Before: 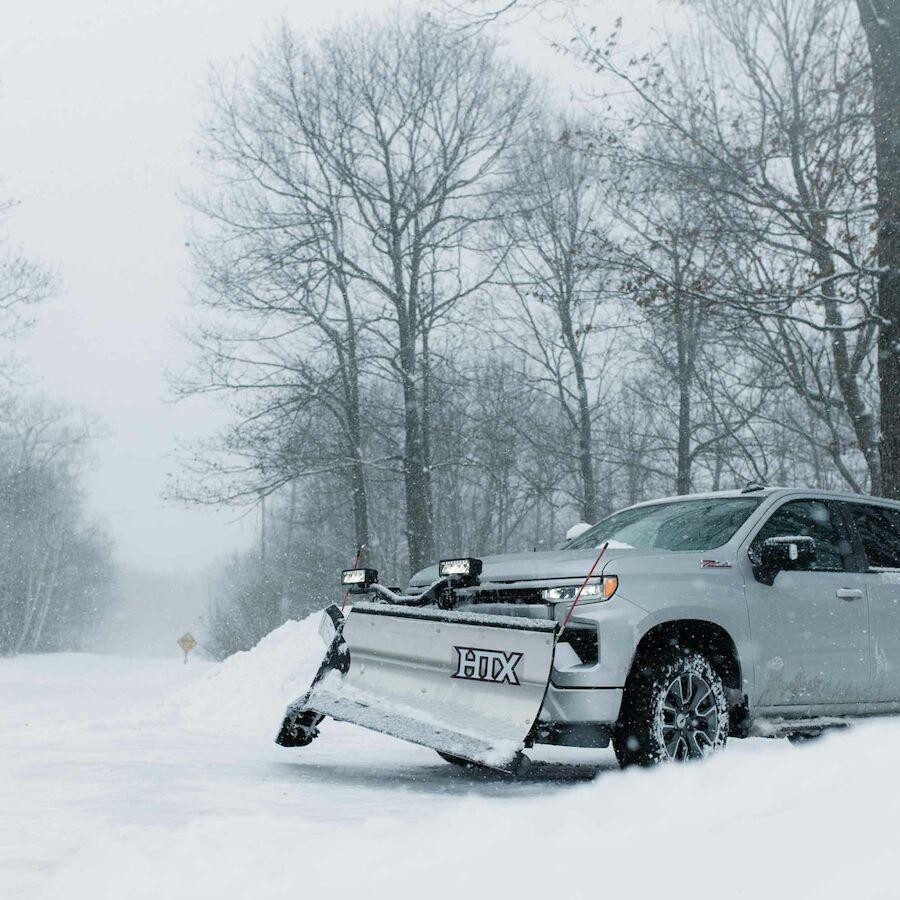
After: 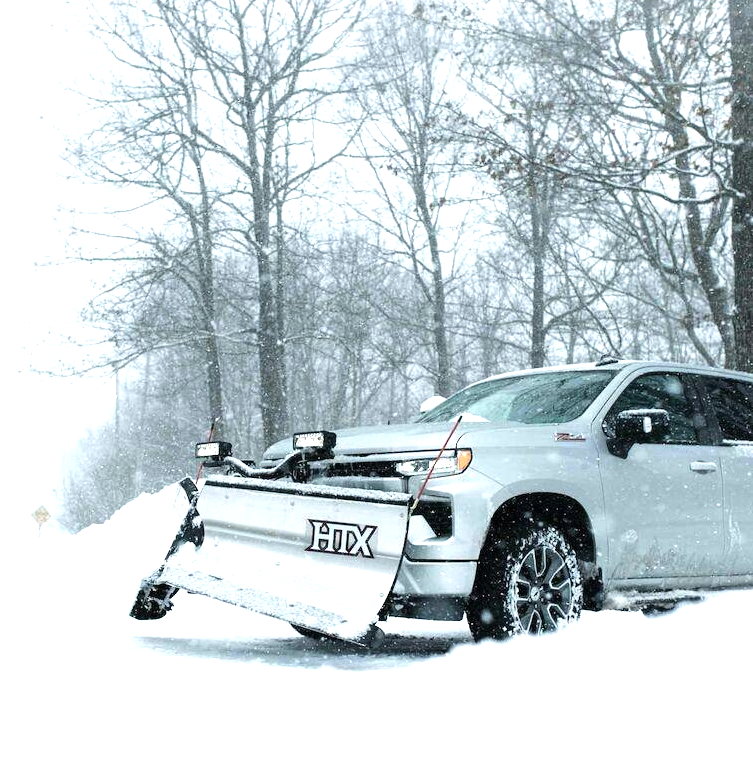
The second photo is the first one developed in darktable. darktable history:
exposure: black level correction 0, exposure 0.689 EV, compensate highlight preservation false
crop: left 16.316%, top 14.114%
tone equalizer: -8 EV -0.431 EV, -7 EV -0.389 EV, -6 EV -0.341 EV, -5 EV -0.222 EV, -3 EV 0.247 EV, -2 EV 0.305 EV, -1 EV 0.388 EV, +0 EV 0.419 EV, edges refinement/feathering 500, mask exposure compensation -1.57 EV, preserve details no
